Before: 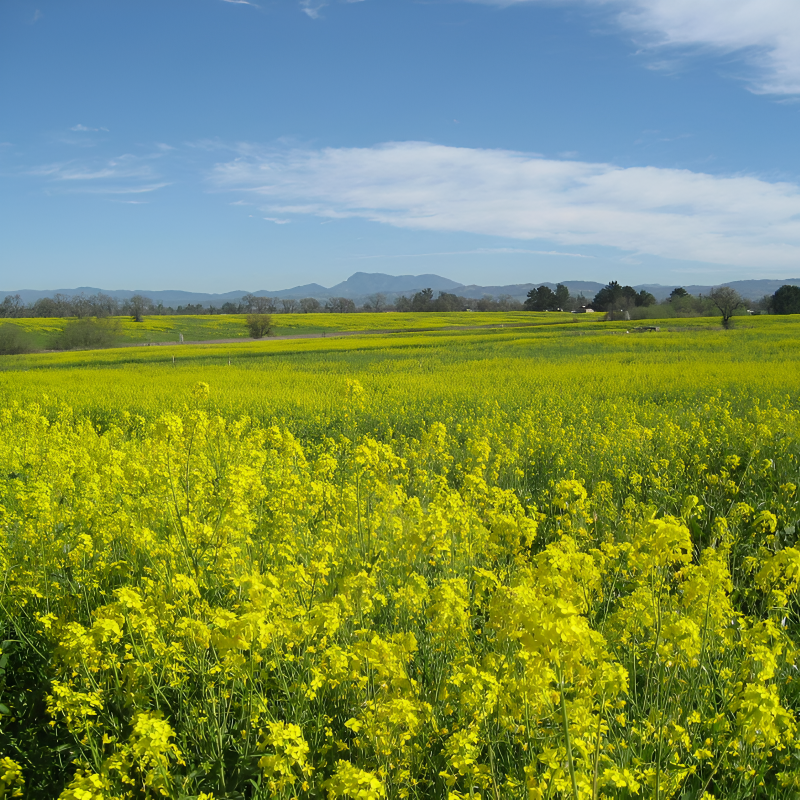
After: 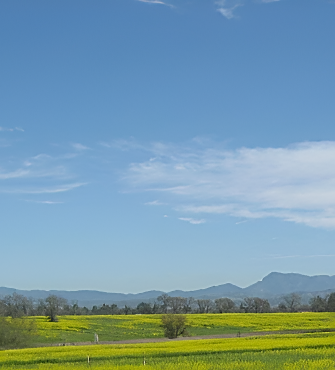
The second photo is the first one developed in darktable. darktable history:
crop and rotate: left 10.817%, top 0.062%, right 47.194%, bottom 53.626%
sharpen: on, module defaults
